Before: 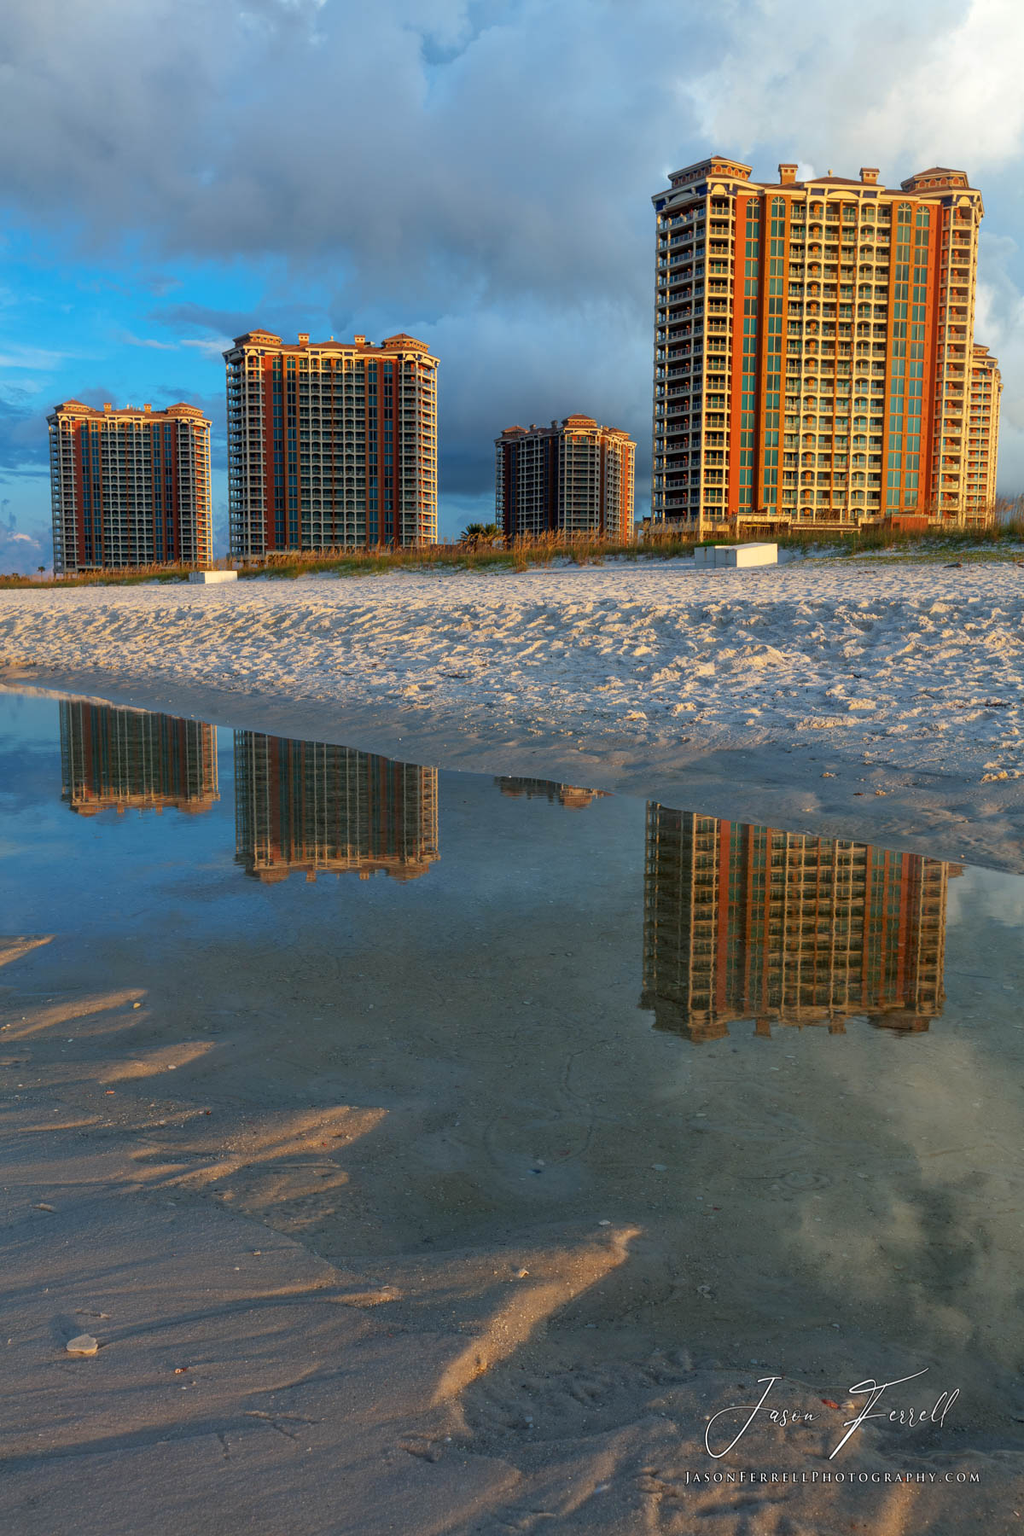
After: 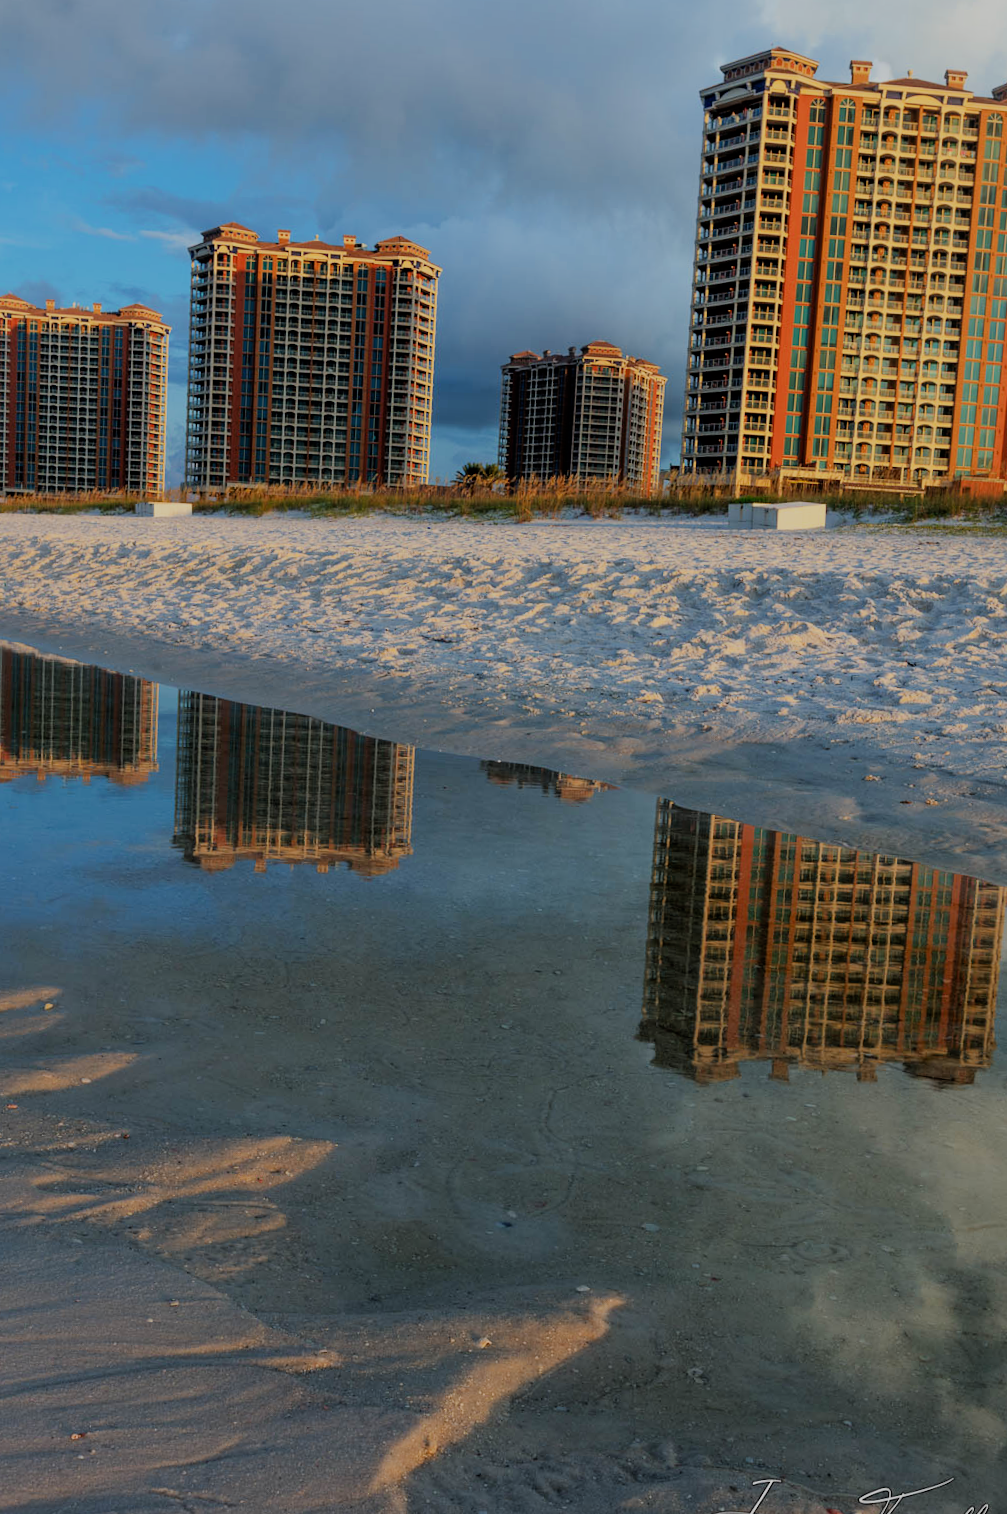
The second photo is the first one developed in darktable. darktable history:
crop and rotate: angle -2.93°, left 5.04%, top 5.183%, right 4.642%, bottom 4.33%
filmic rgb: black relative exposure -6.97 EV, white relative exposure 5.57 EV, hardness 2.86
